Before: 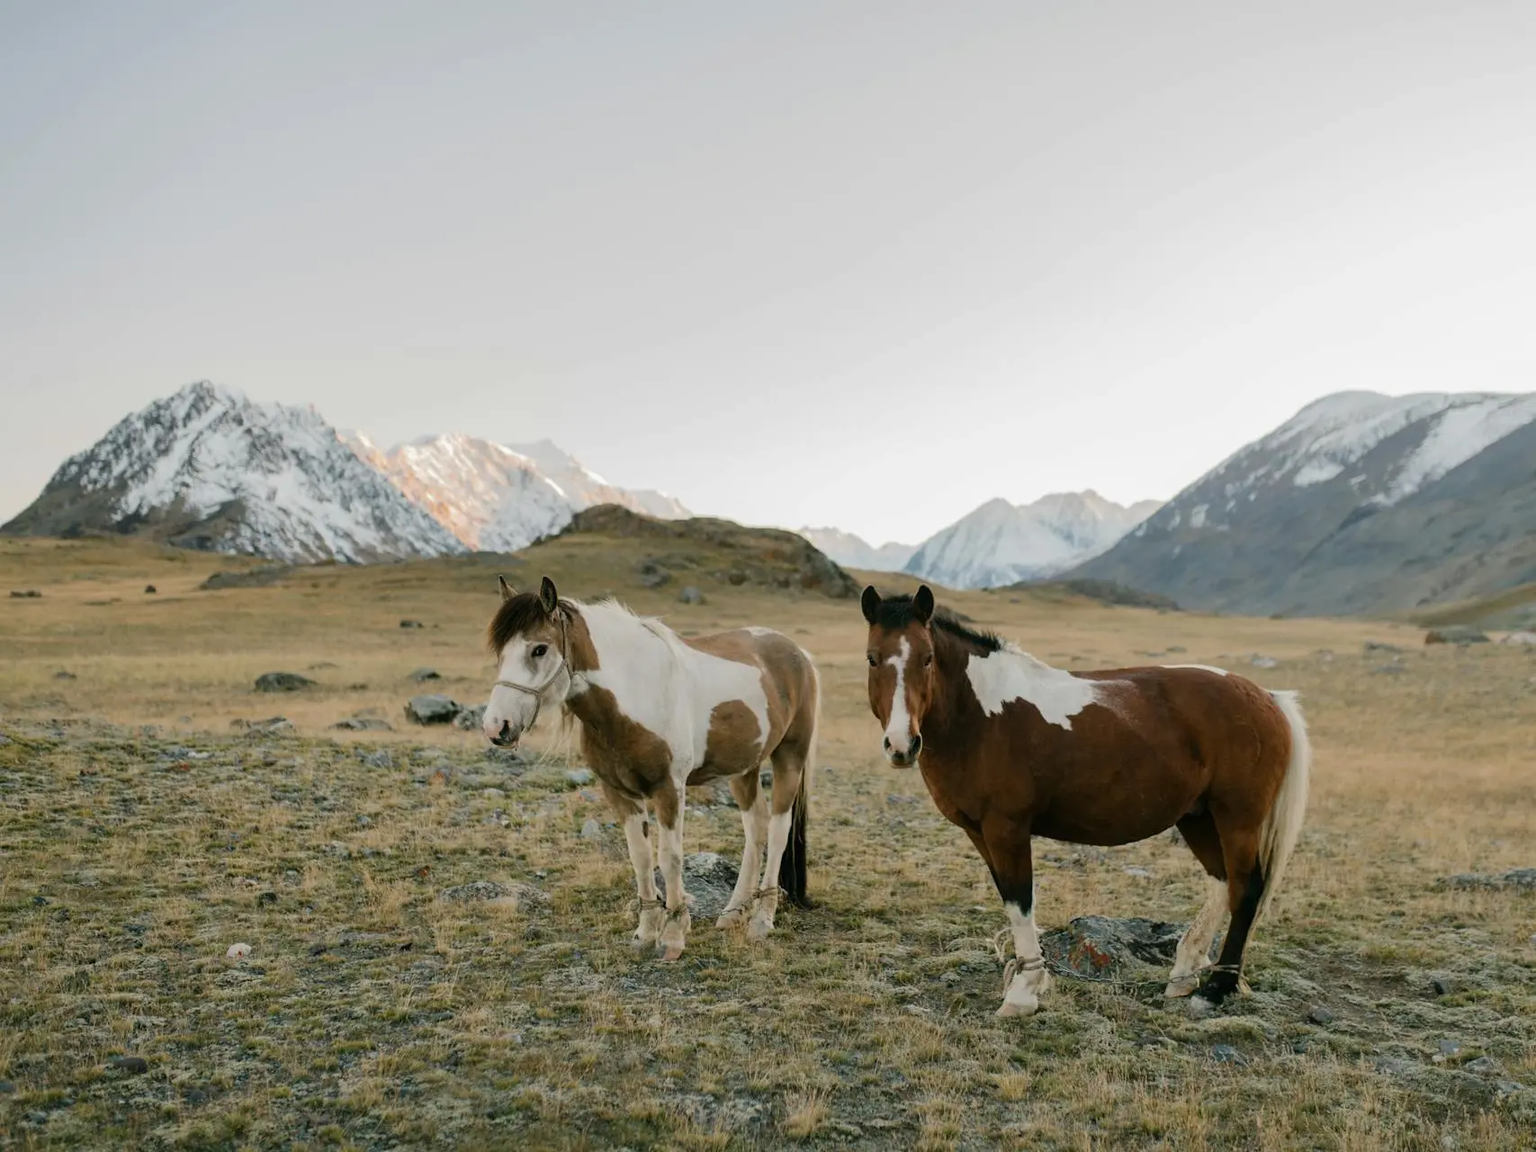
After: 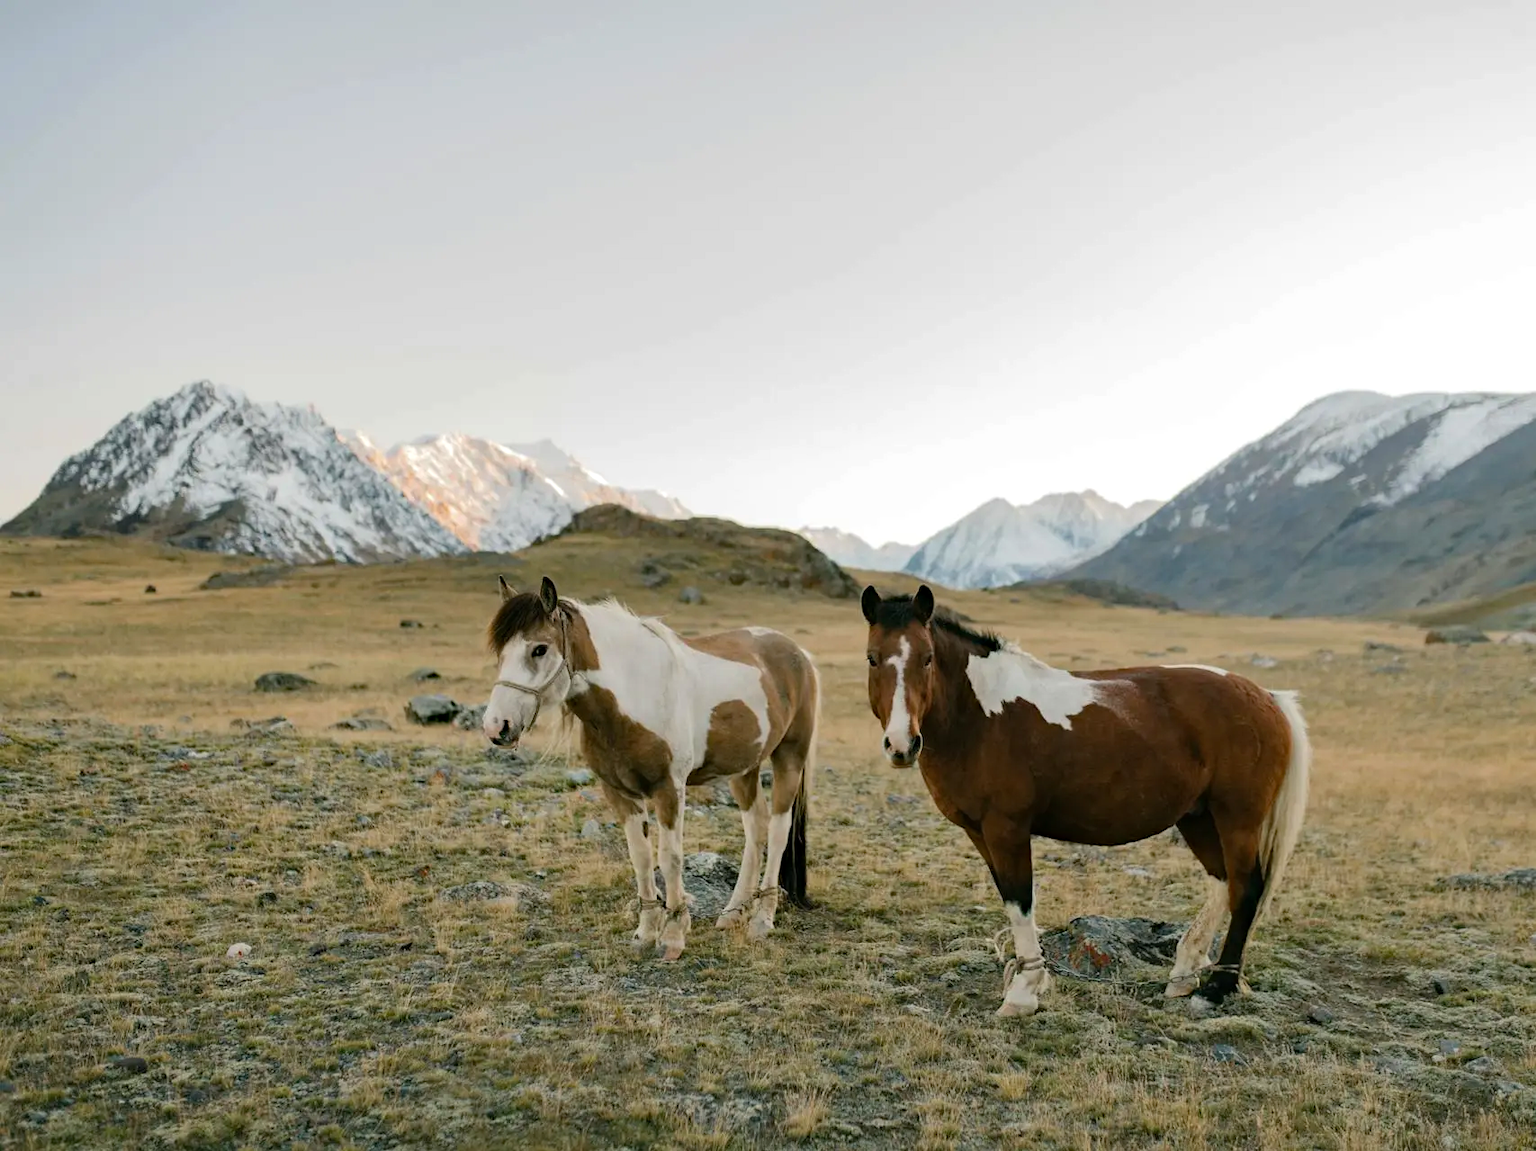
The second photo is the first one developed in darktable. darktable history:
levels: levels [0, 0.476, 0.951]
haze removal: compatibility mode true, adaptive false
